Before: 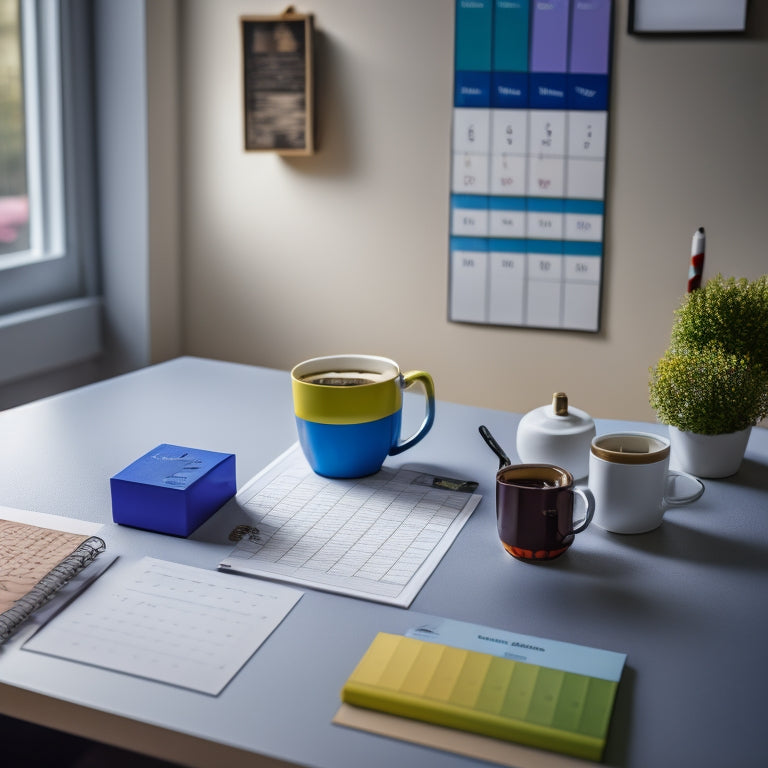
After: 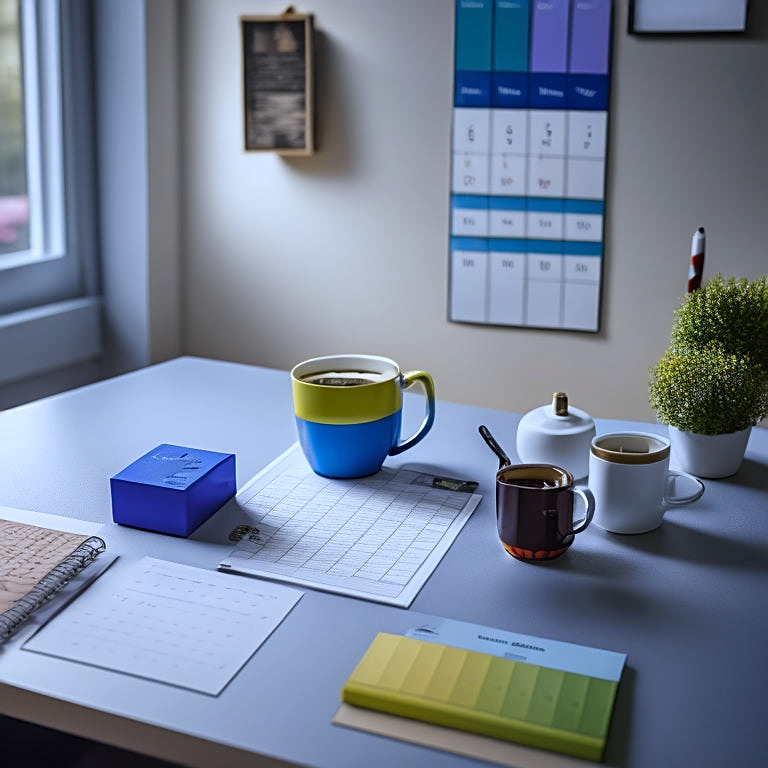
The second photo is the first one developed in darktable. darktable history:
exposure: compensate highlight preservation false
white balance: red 0.926, green 1.003, blue 1.133
sharpen: on, module defaults
